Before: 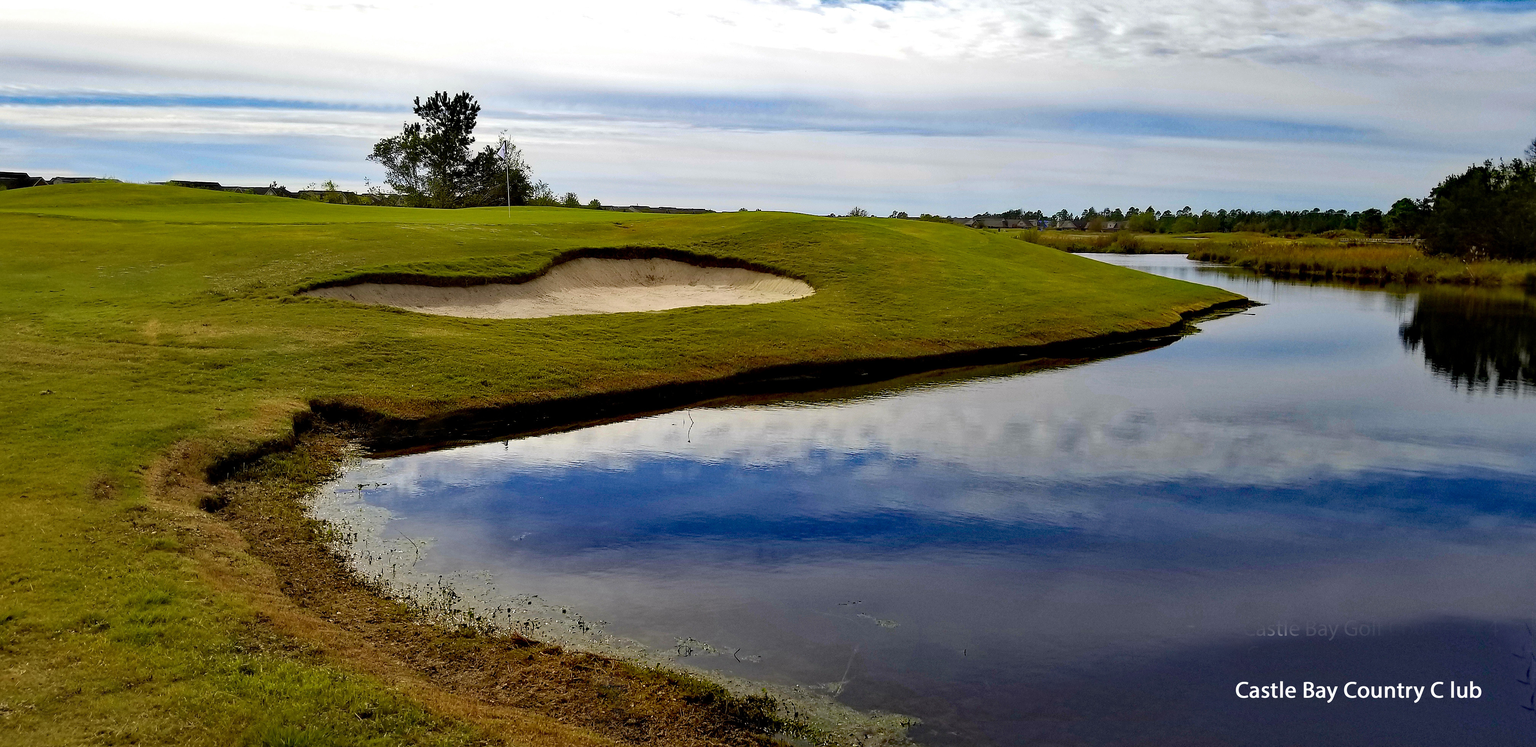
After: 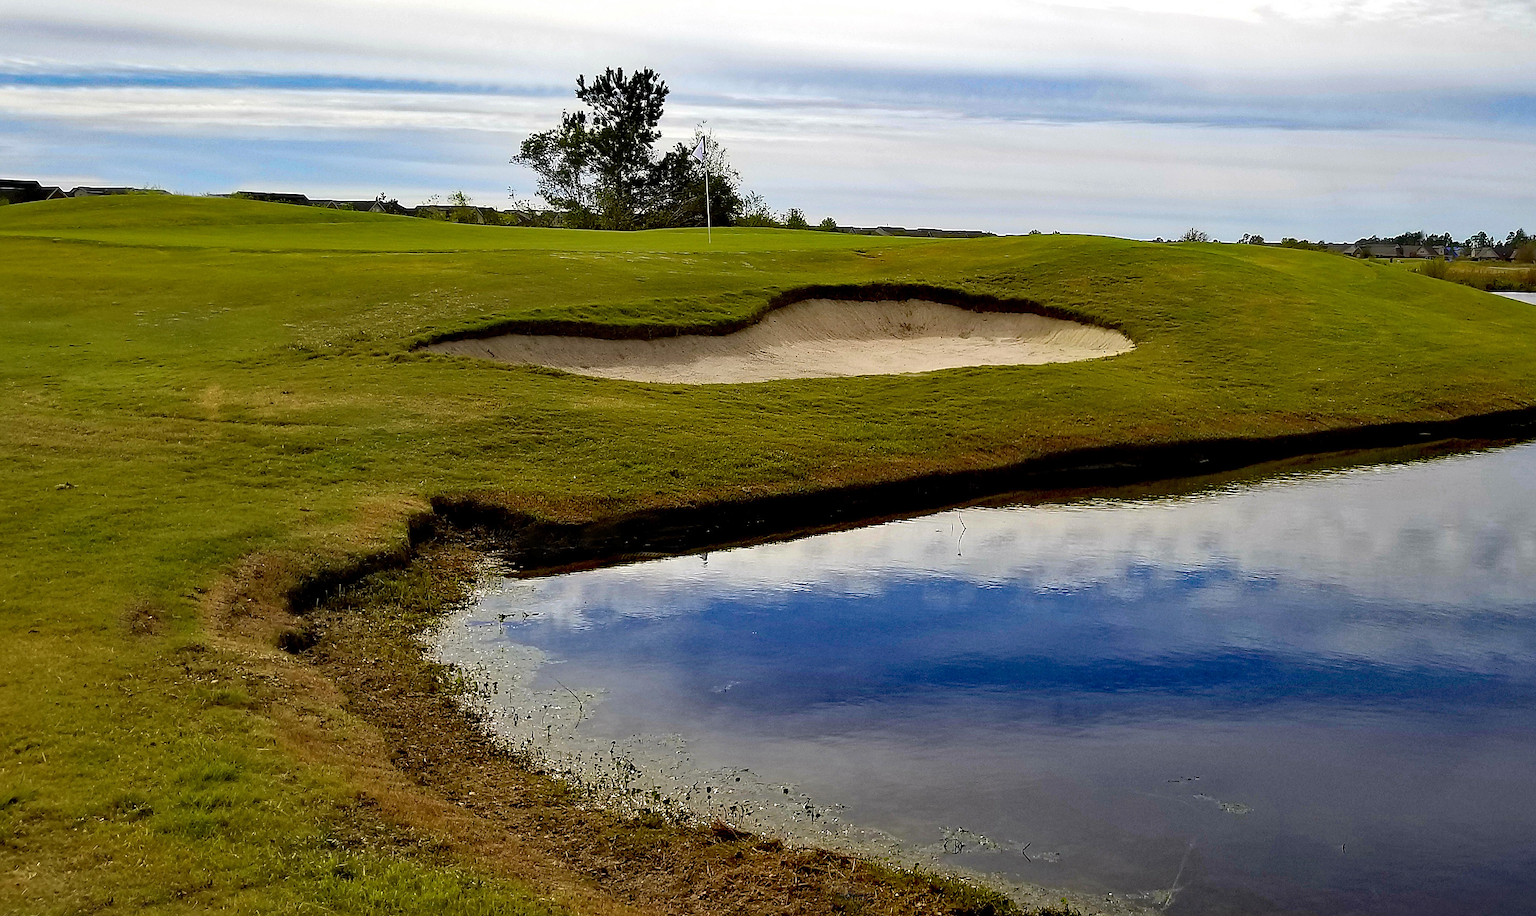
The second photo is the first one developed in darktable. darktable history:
crop: top 5.803%, right 27.864%, bottom 5.804%
sharpen: amount 0.2
